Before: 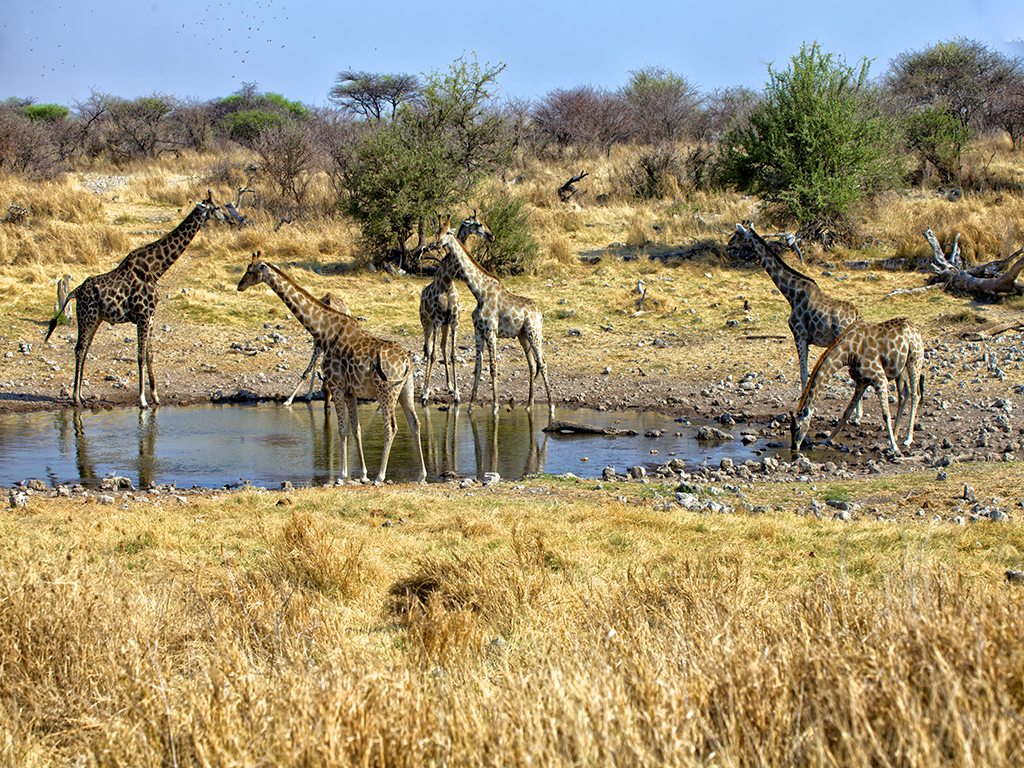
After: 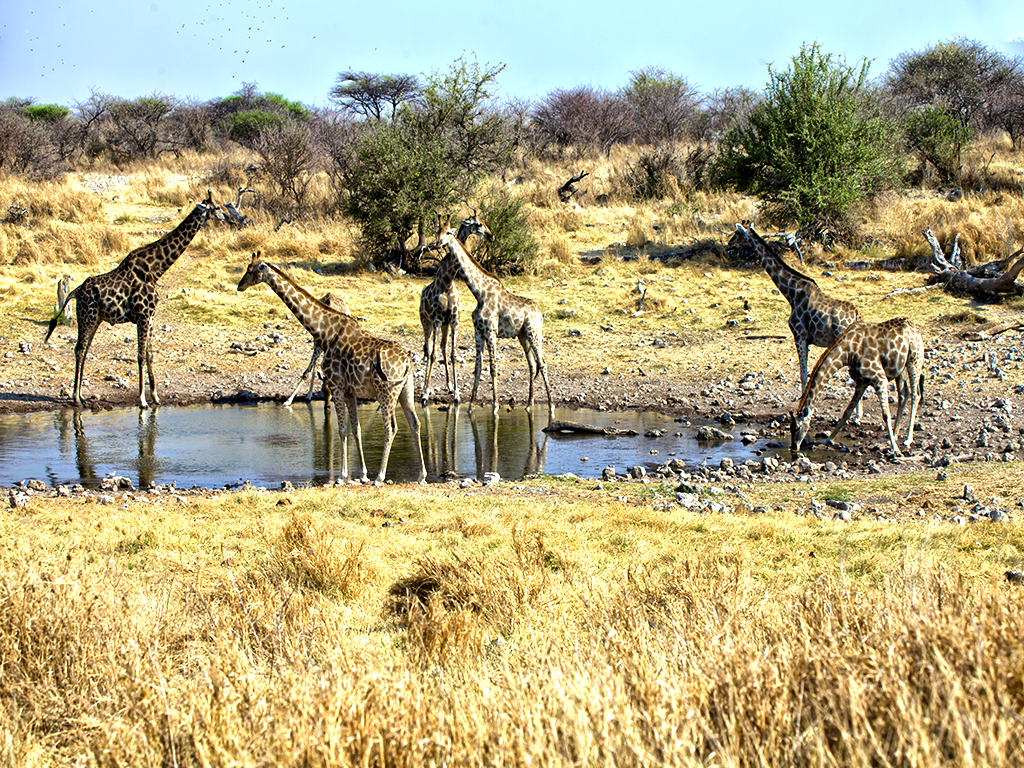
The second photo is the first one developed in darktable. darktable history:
tone equalizer: -8 EV -0.732 EV, -7 EV -0.694 EV, -6 EV -0.564 EV, -5 EV -0.385 EV, -3 EV 0.371 EV, -2 EV 0.6 EV, -1 EV 0.701 EV, +0 EV 0.779 EV, edges refinement/feathering 500, mask exposure compensation -1.57 EV, preserve details no
